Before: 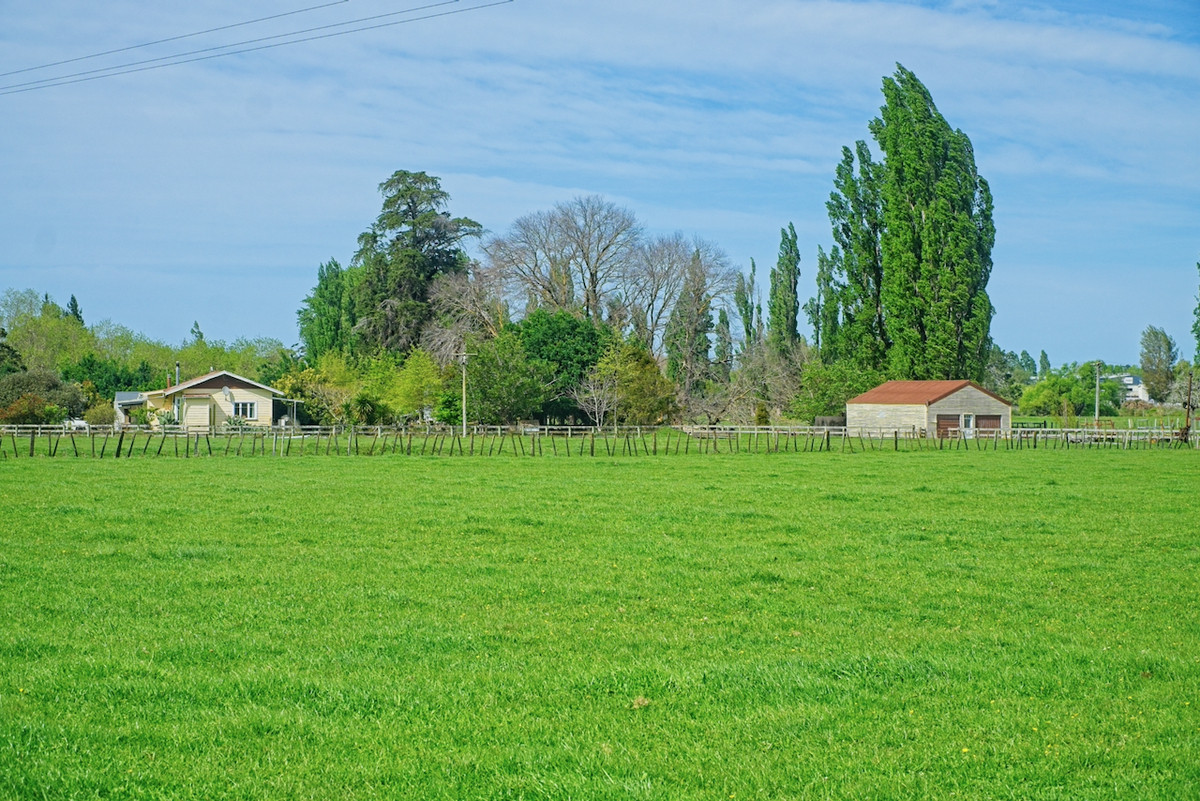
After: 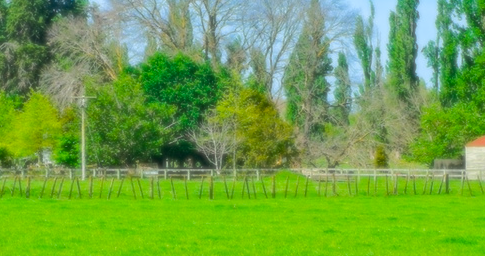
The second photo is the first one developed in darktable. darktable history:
crop: left 31.751%, top 32.172%, right 27.8%, bottom 35.83%
tone curve: curves: ch0 [(0, 0.021) (0.059, 0.053) (0.212, 0.18) (0.337, 0.304) (0.495, 0.505) (0.725, 0.731) (0.89, 0.919) (1, 1)]; ch1 [(0, 0) (0.094, 0.081) (0.311, 0.282) (0.421, 0.417) (0.479, 0.475) (0.54, 0.55) (0.615, 0.65) (0.683, 0.688) (1, 1)]; ch2 [(0, 0) (0.257, 0.217) (0.44, 0.431) (0.498, 0.507) (0.603, 0.598) (1, 1)], color space Lab, independent channels, preserve colors none
soften: size 8.67%, mix 49%
color balance rgb: perceptual saturation grading › global saturation 25%, perceptual brilliance grading › mid-tones 10%, perceptual brilliance grading › shadows 15%, global vibrance 20%
